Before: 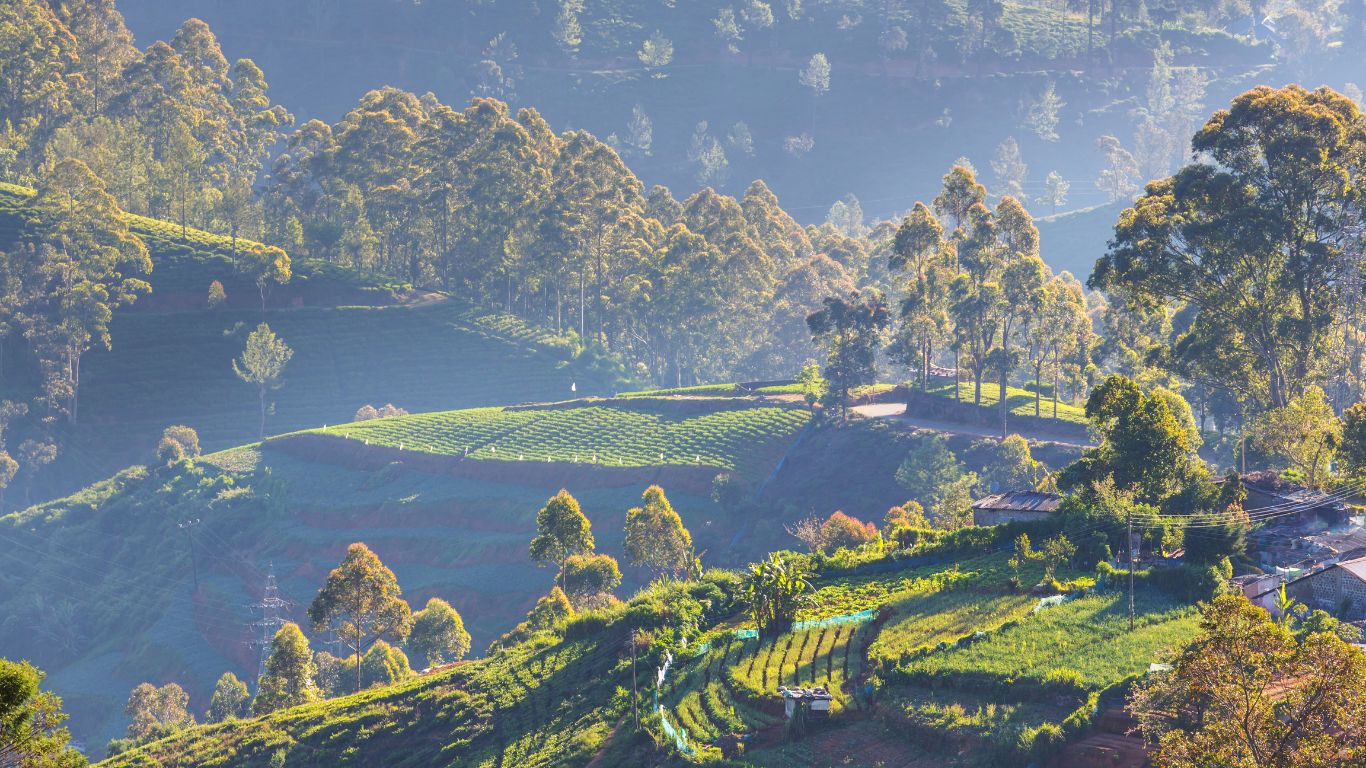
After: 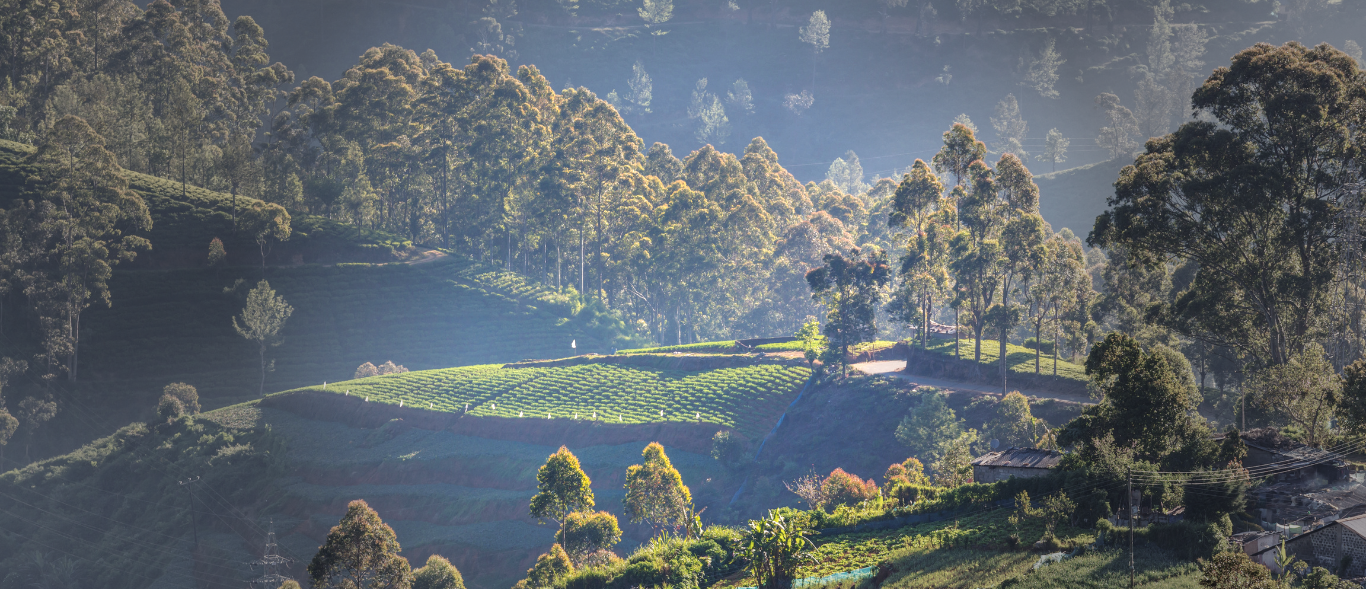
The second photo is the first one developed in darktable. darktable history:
local contrast: on, module defaults
crop: top 5.667%, bottom 17.637%
contrast brightness saturation: contrast 0.03, brightness -0.04
vignetting: fall-off start 31.28%, fall-off radius 34.64%, brightness -0.575
